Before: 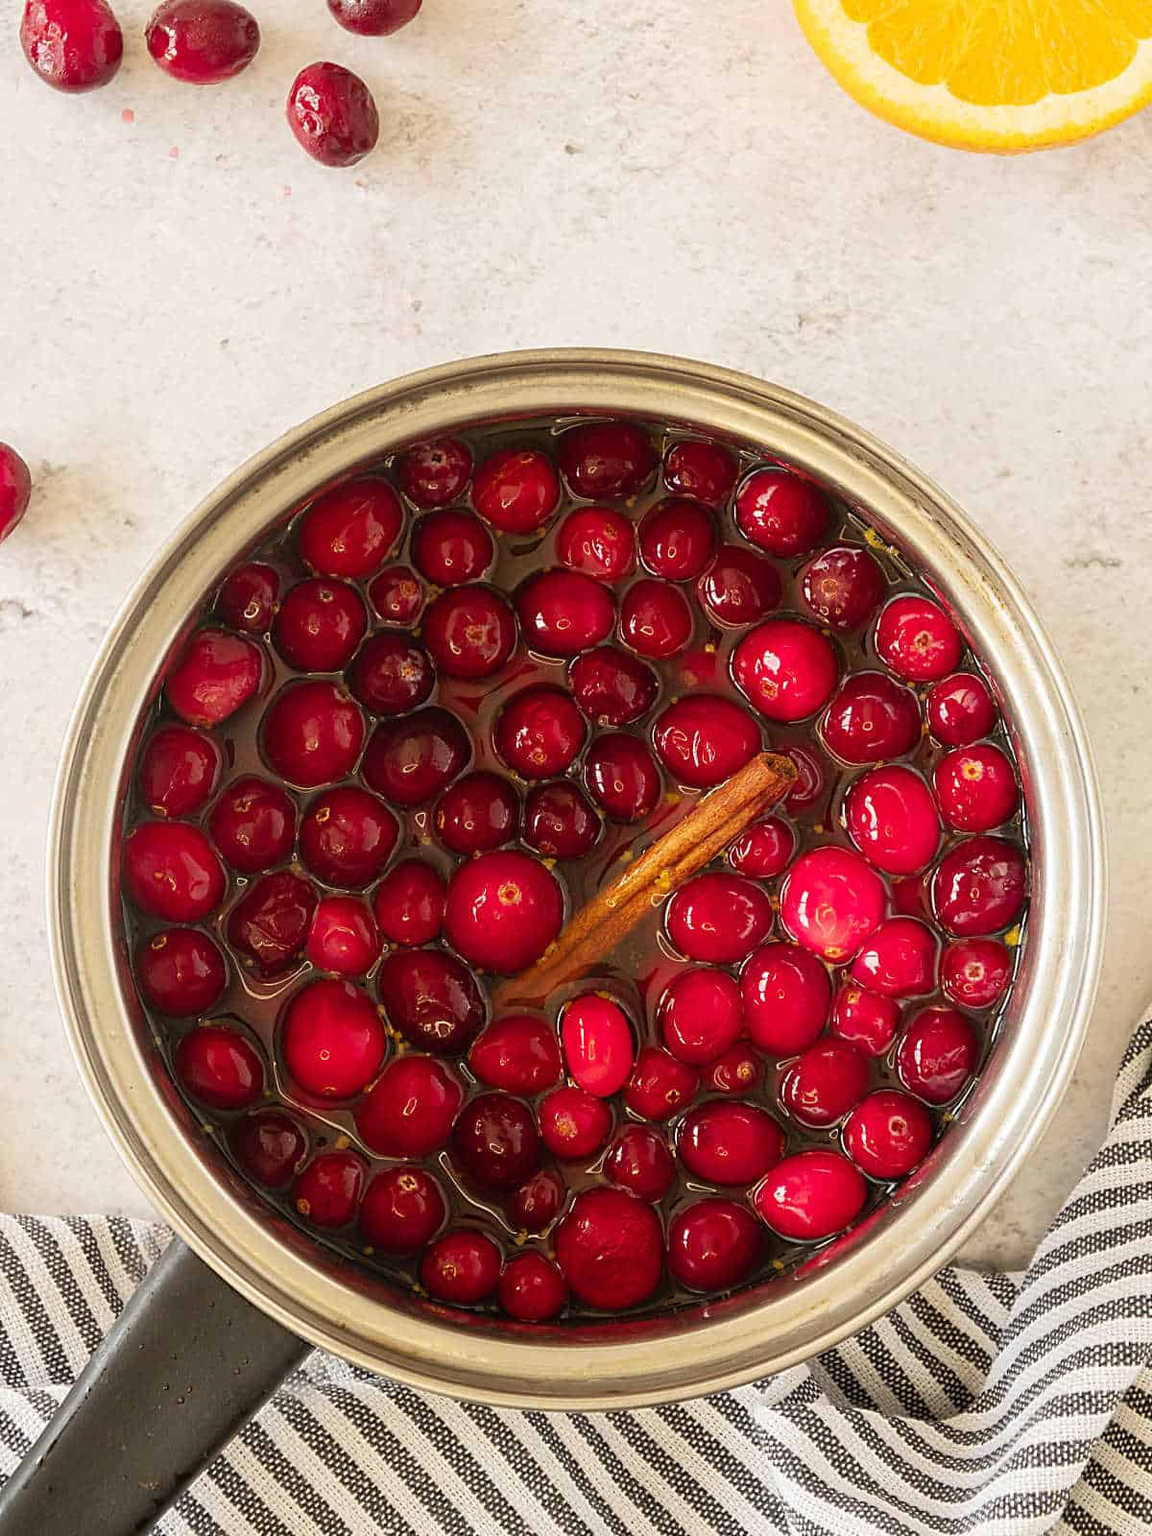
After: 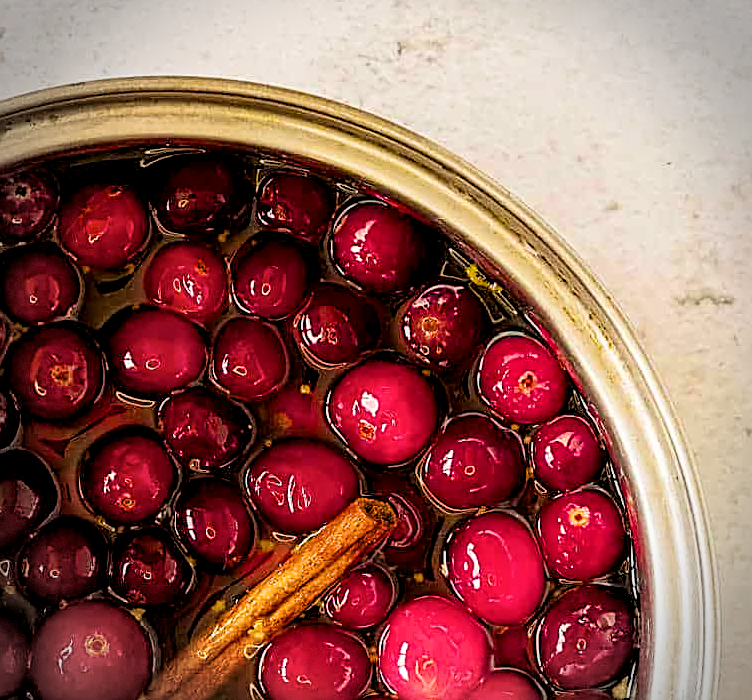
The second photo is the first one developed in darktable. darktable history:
crop: left 36.204%, top 17.877%, right 0.614%, bottom 38.1%
vignetting: dithering 8-bit output
sharpen: on, module defaults
filmic rgb: black relative exposure -3.72 EV, white relative exposure 2.75 EV, dynamic range scaling -5.49%, hardness 3.03
local contrast: highlights 23%, shadows 78%, midtone range 0.744
color balance rgb: perceptual saturation grading › global saturation 34.186%, global vibrance 20%
